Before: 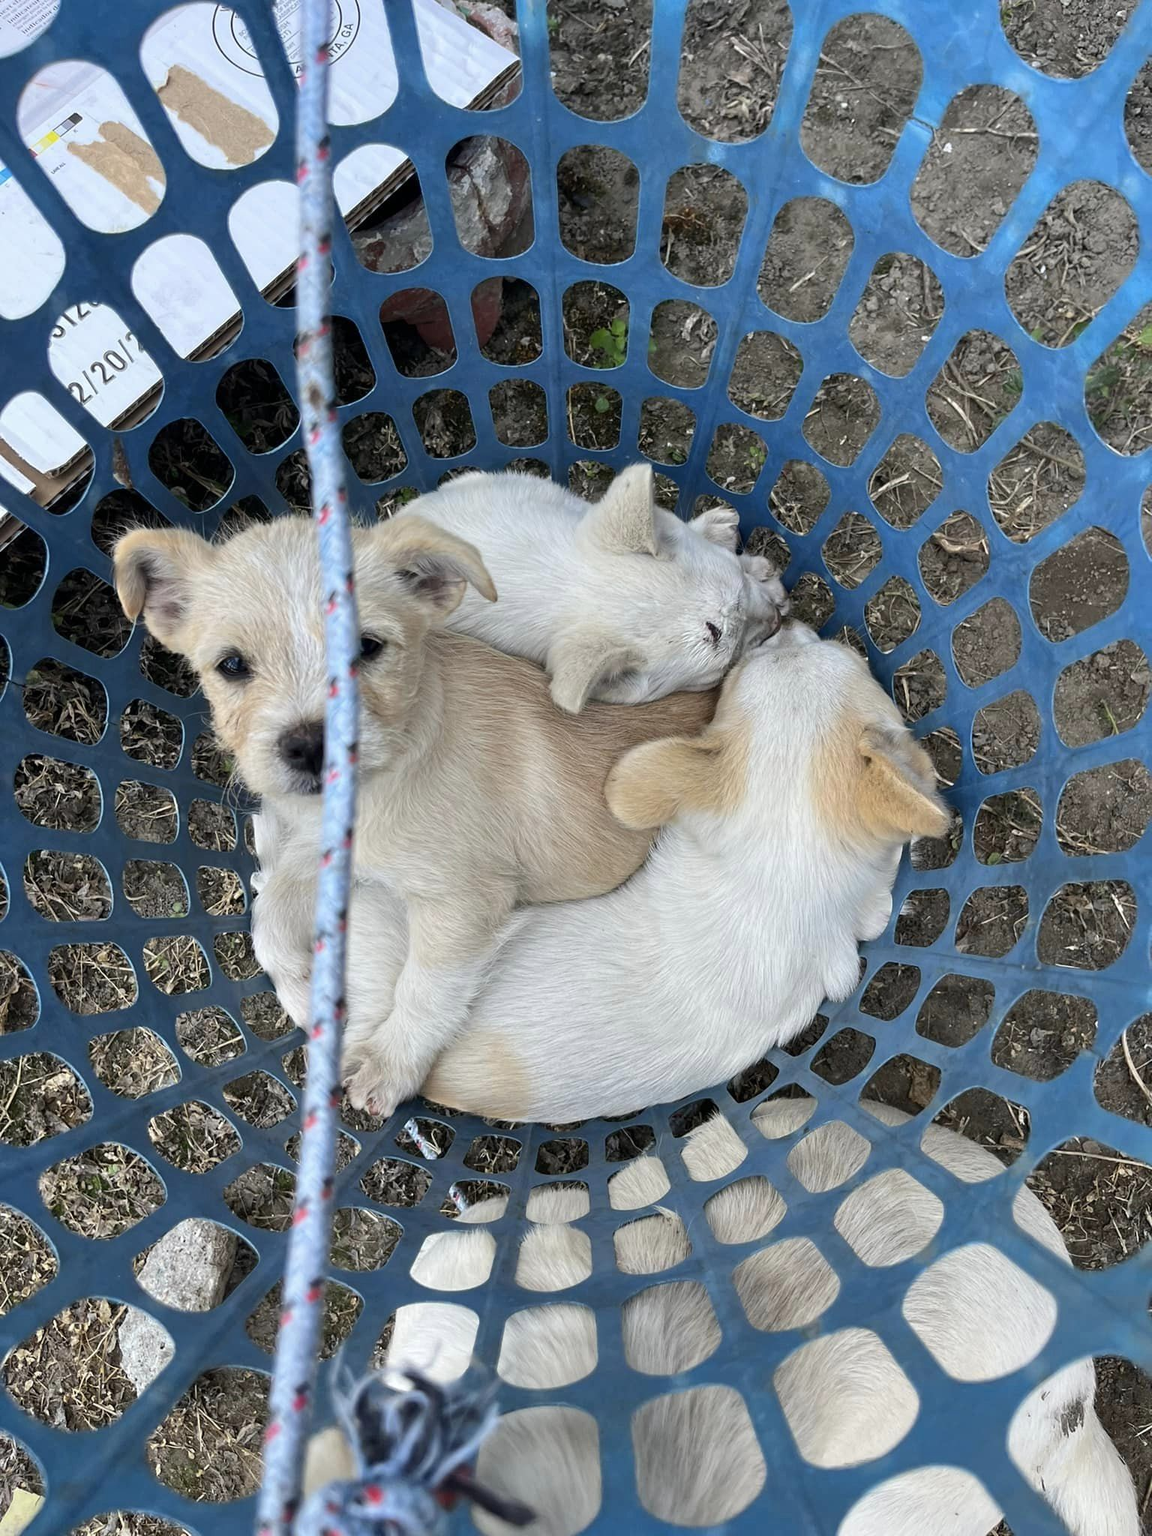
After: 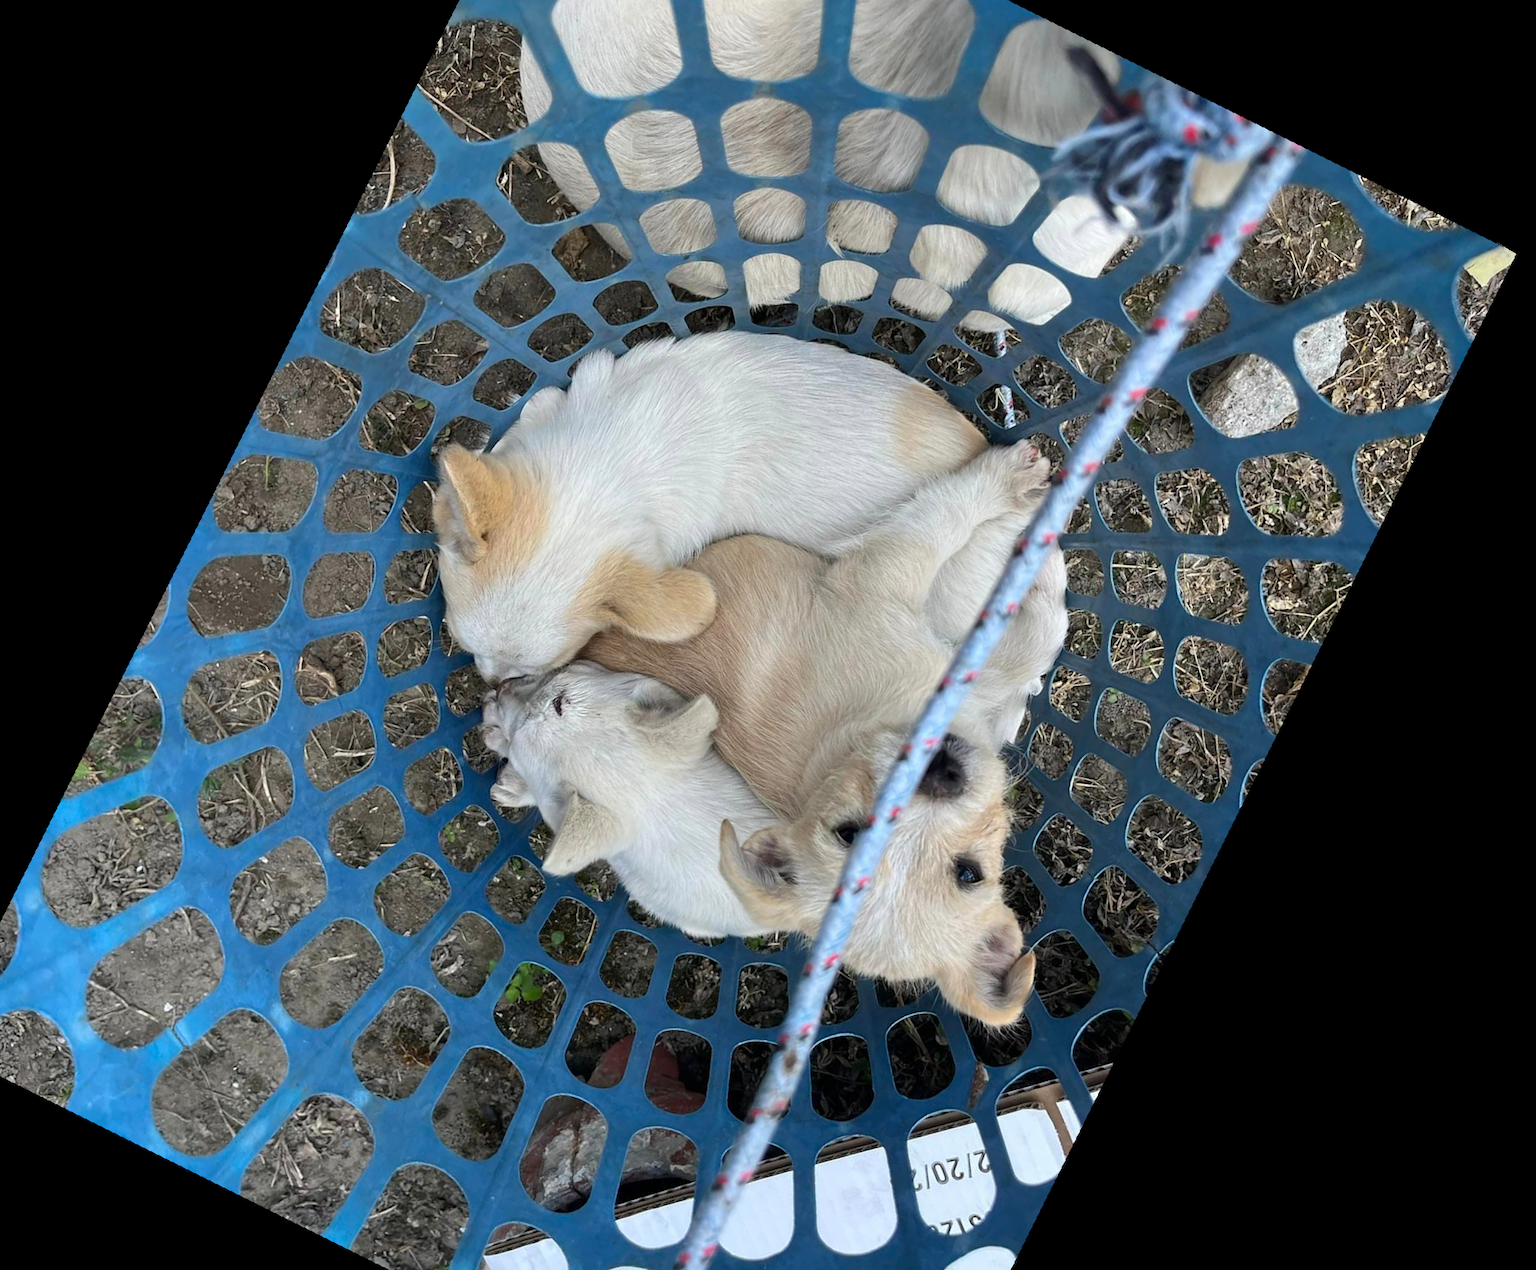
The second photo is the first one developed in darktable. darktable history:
rotate and perspective: rotation -4.86°, automatic cropping off
crop and rotate: angle 148.68°, left 9.111%, top 15.603%, right 4.588%, bottom 17.041%
